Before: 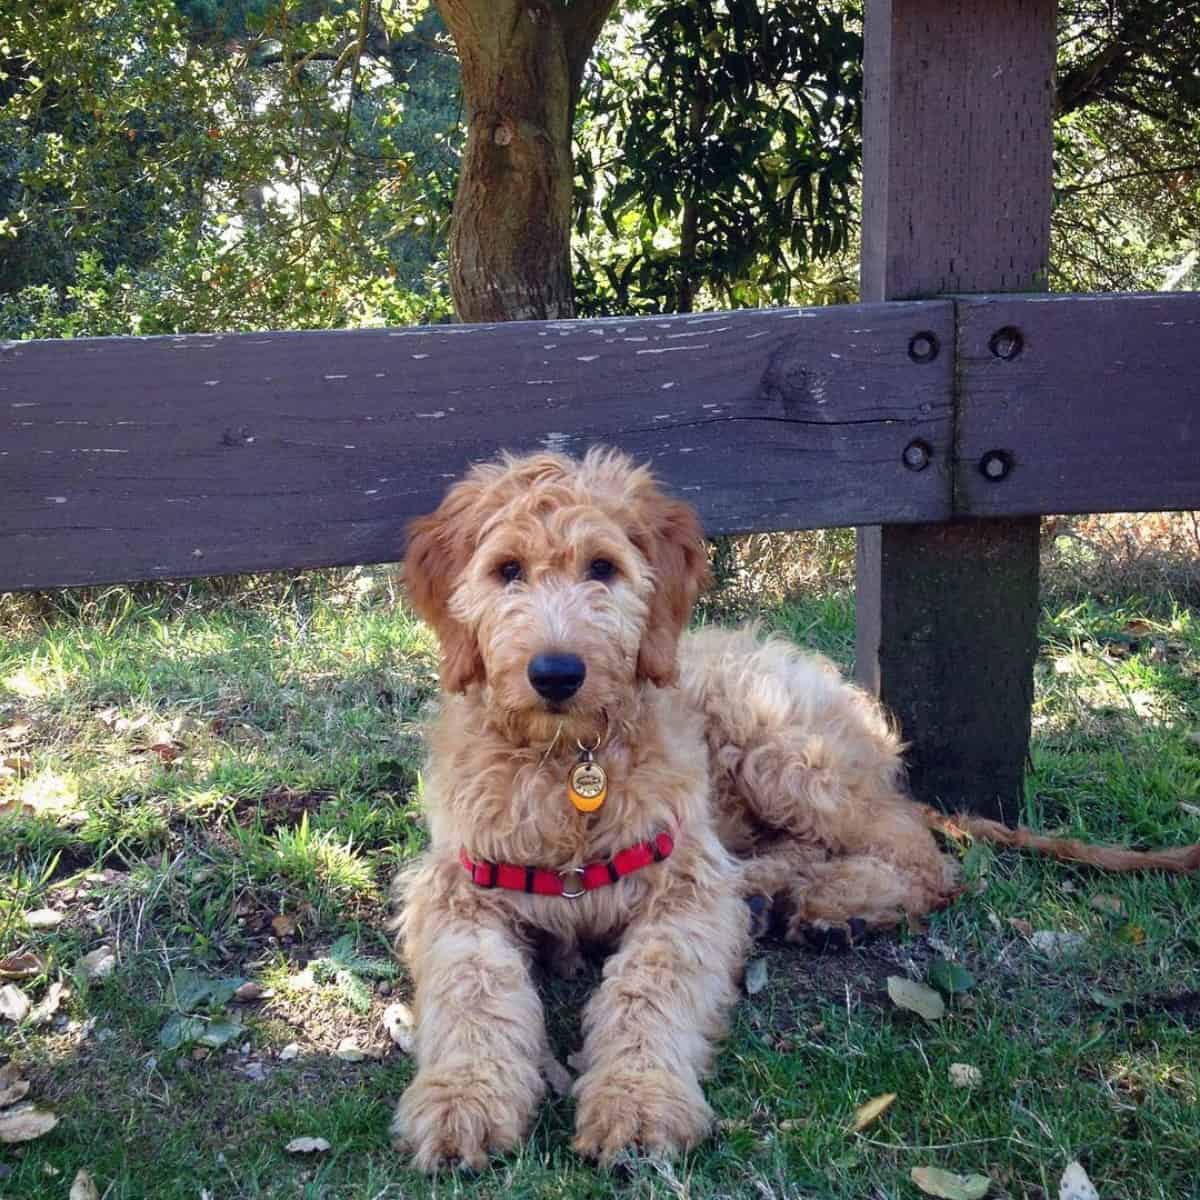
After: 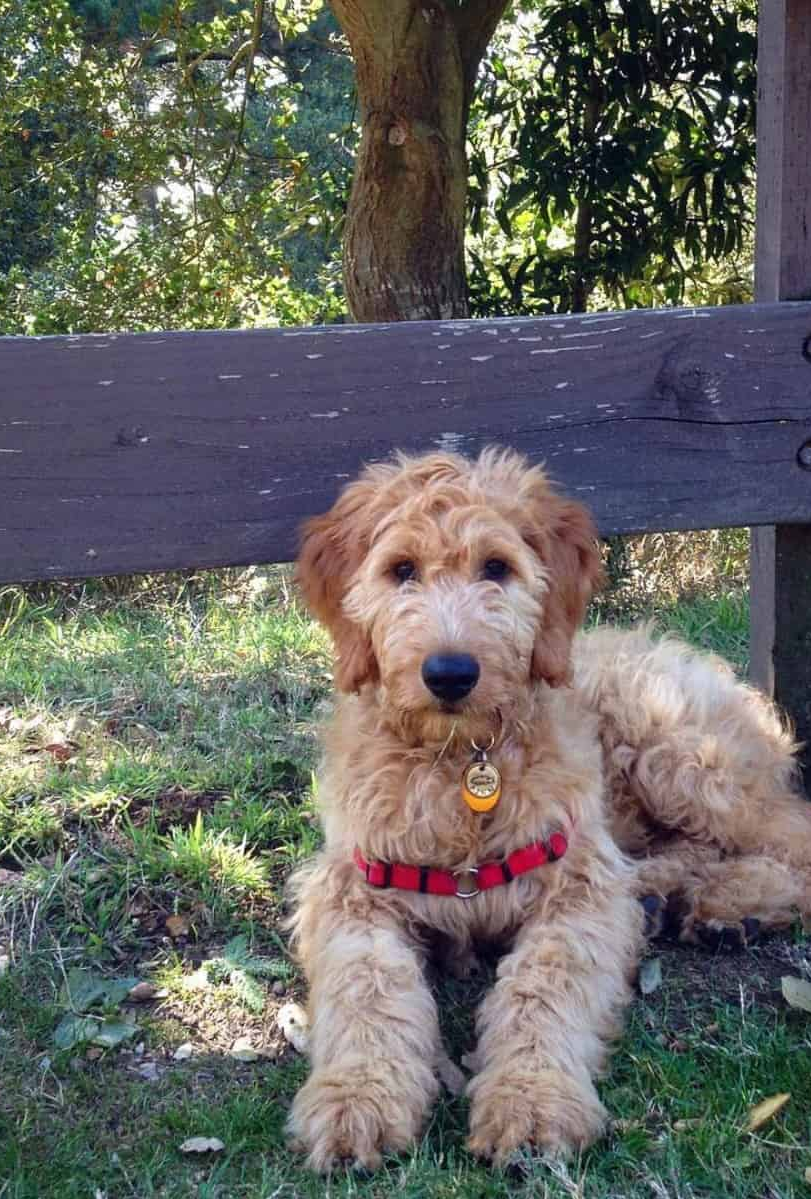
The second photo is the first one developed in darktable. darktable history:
crop and rotate: left 8.913%, right 23.459%
